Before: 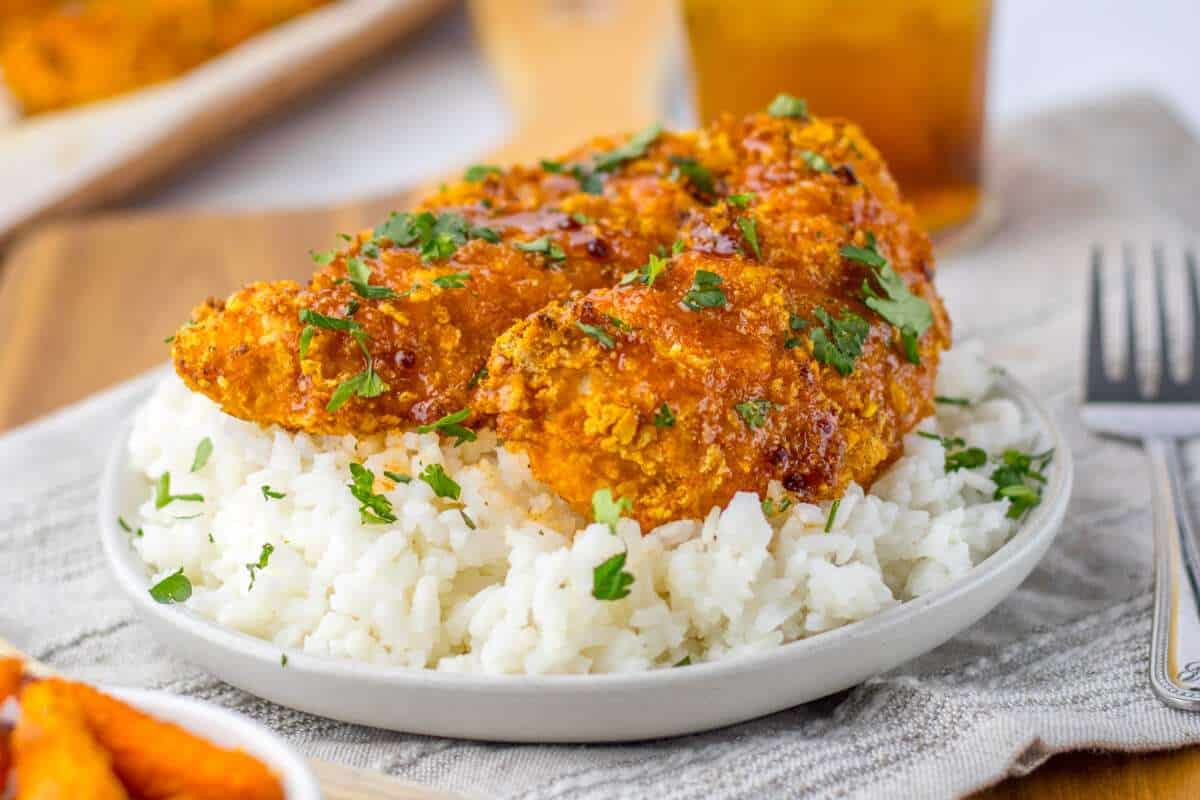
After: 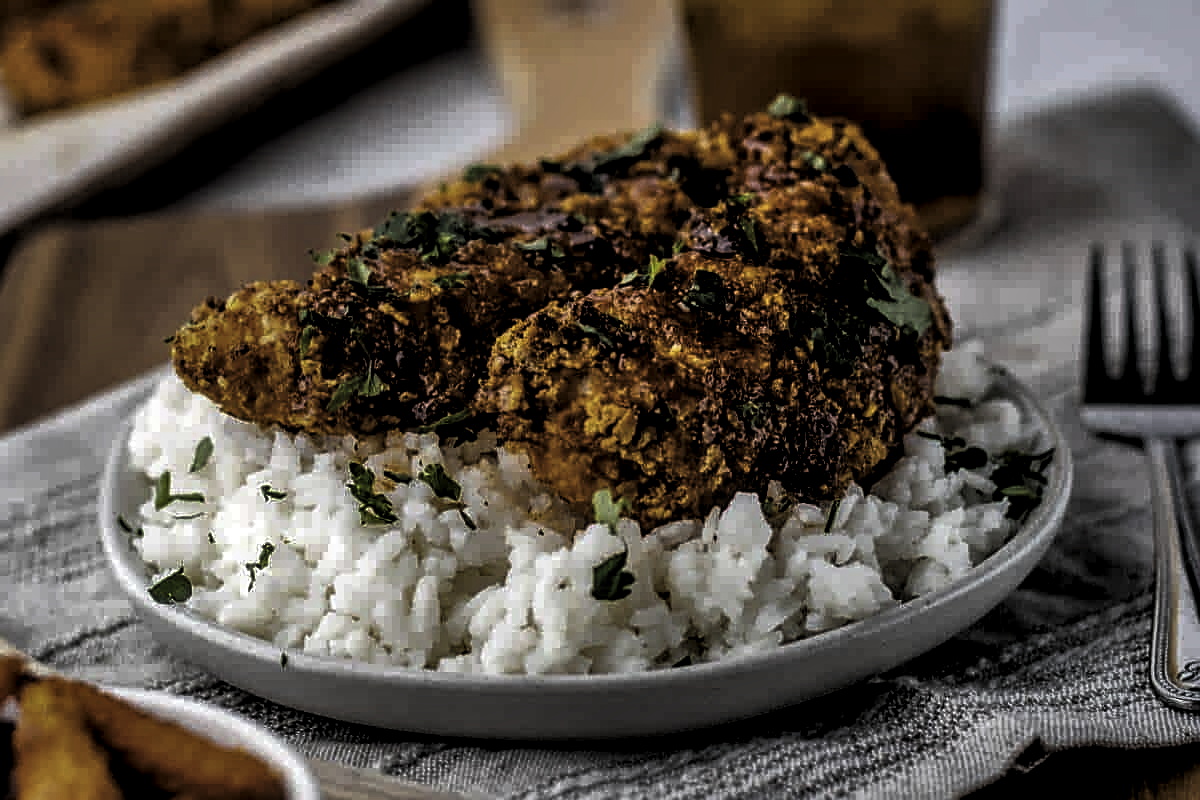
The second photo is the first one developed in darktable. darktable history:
local contrast: on, module defaults
shadows and highlights: soften with gaussian
levels: mode automatic, black 8.58%, gray 59.42%, levels [0, 0.445, 1]
sharpen: on, module defaults
tone curve: curves: ch0 [(0, 0) (0.568, 0.517) (0.8, 0.717) (1, 1)]
